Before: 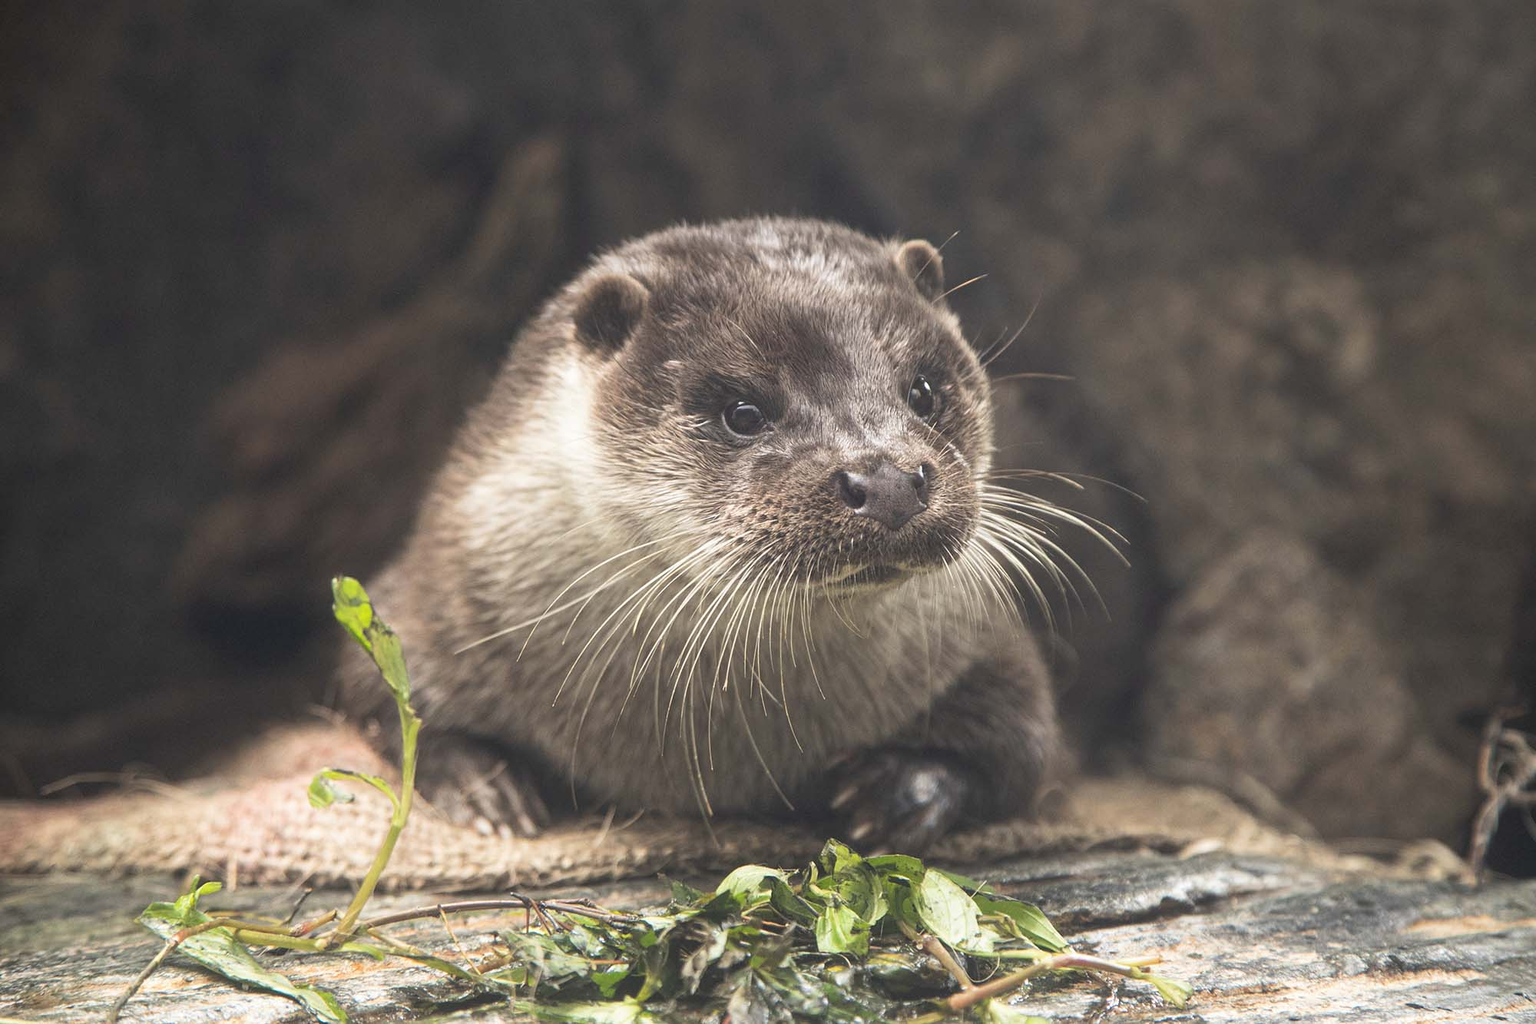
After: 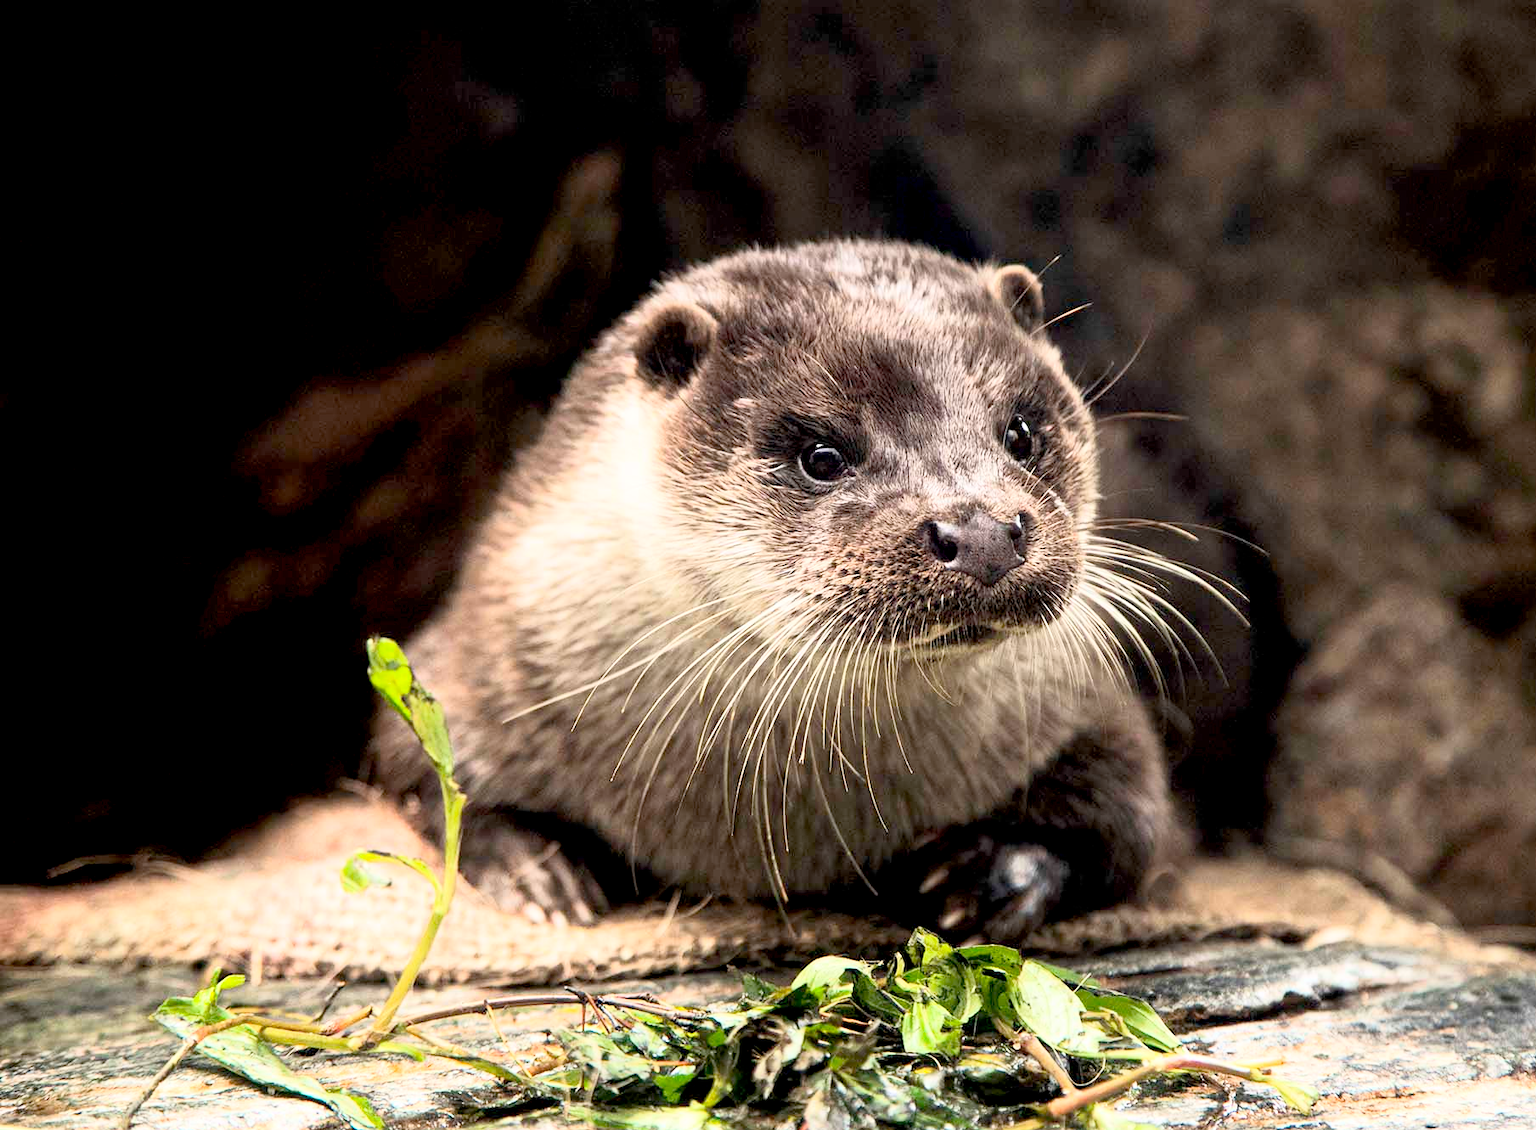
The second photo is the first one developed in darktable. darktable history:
exposure: black level correction 0.047, exposure 0.013 EV, compensate highlight preservation false
crop: right 9.509%, bottom 0.031%
base curve: curves: ch0 [(0, 0) (0.005, 0.002) (0.193, 0.295) (0.399, 0.664) (0.75, 0.928) (1, 1)]
